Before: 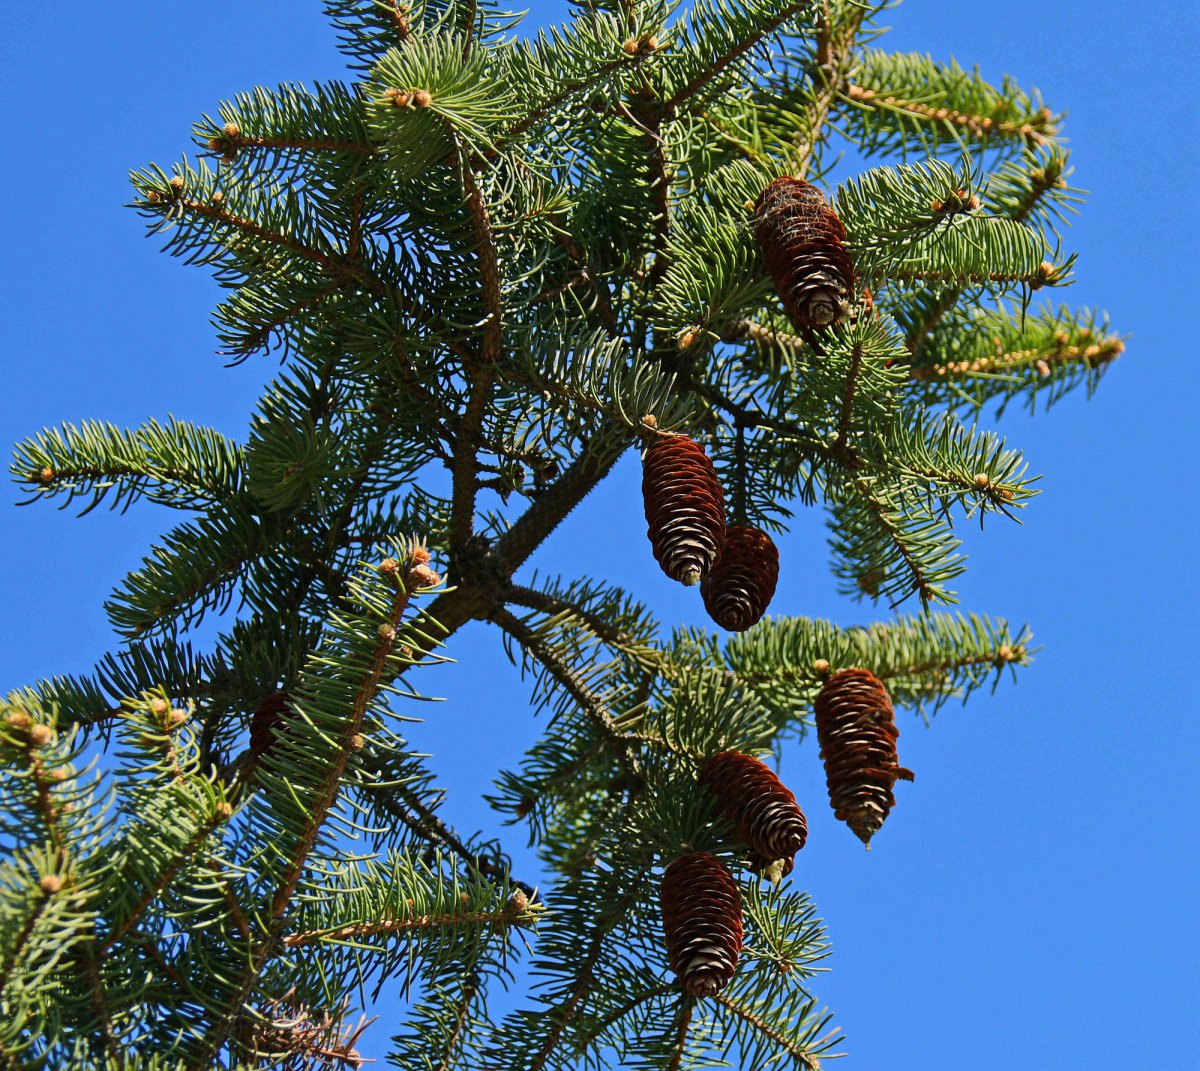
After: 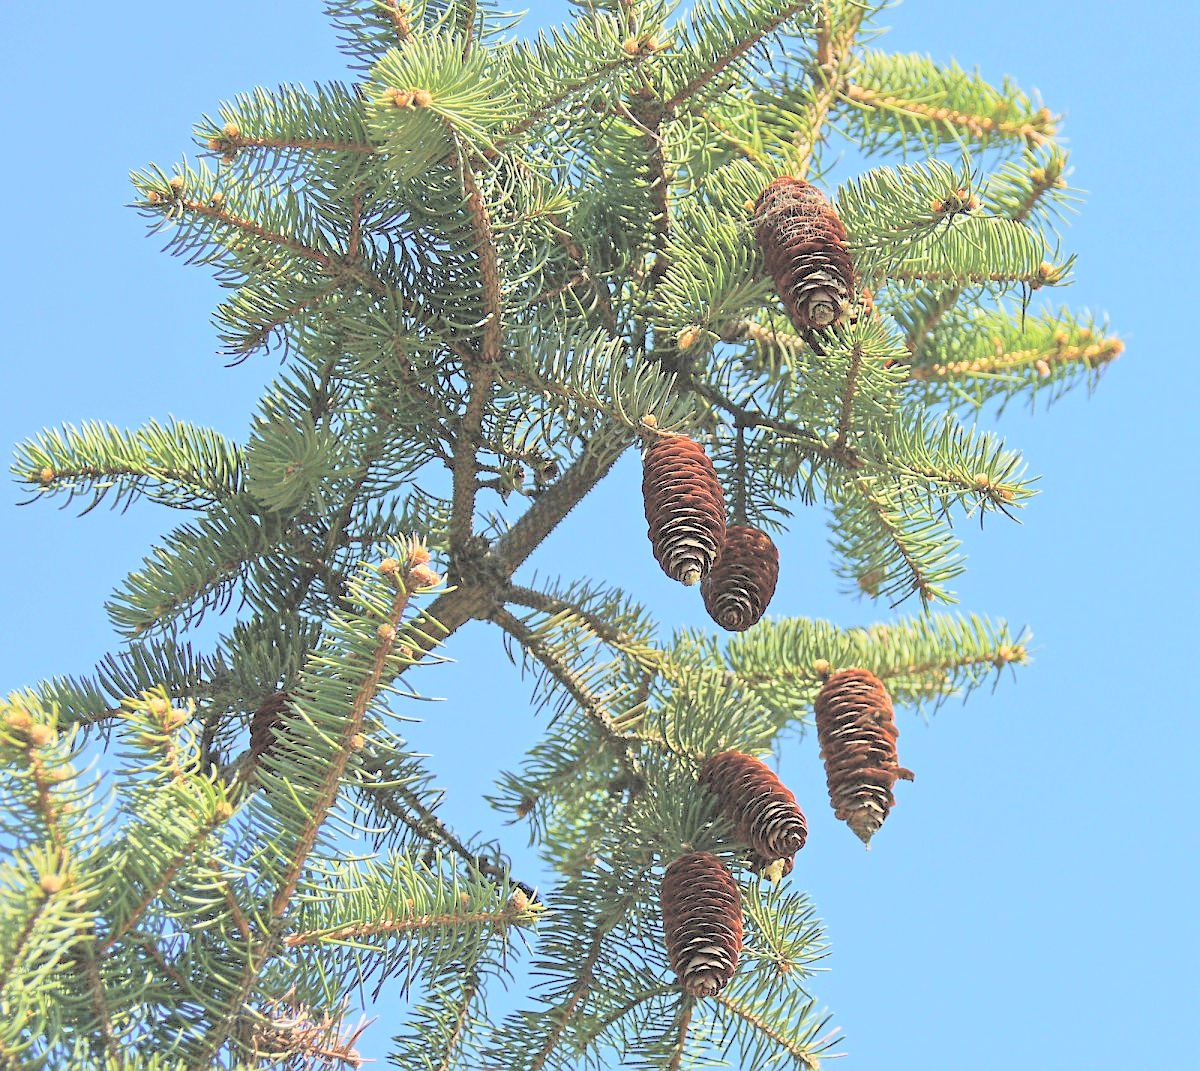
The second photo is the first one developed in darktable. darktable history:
sharpen: radius 1, threshold 1
contrast brightness saturation: brightness 1
local contrast: highlights 100%, shadows 100%, detail 120%, midtone range 0.2
